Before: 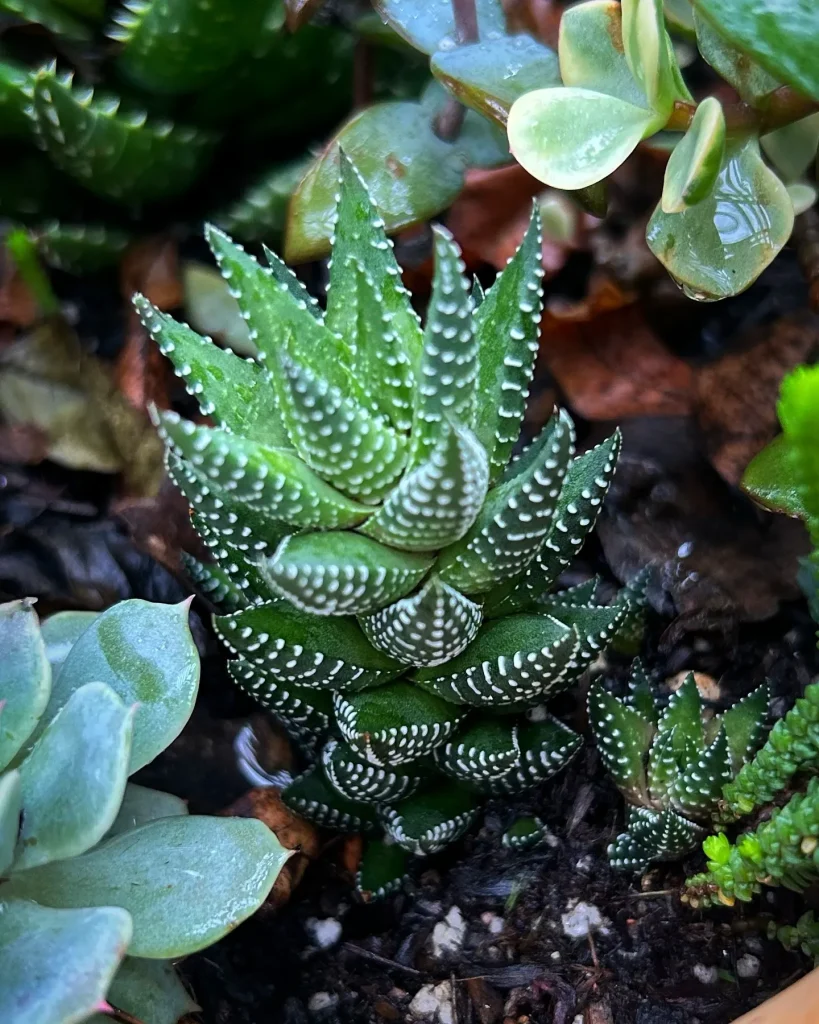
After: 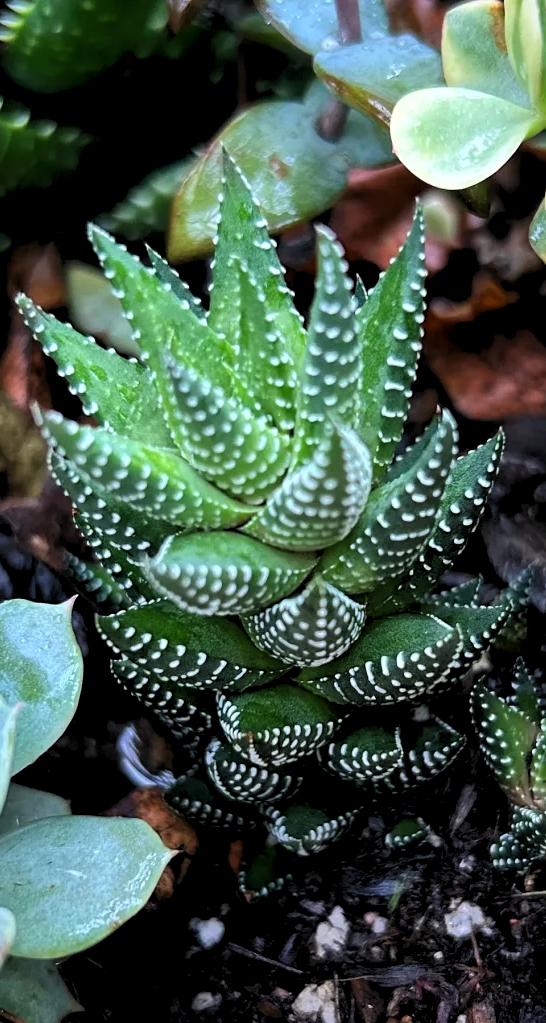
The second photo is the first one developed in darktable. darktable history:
crop and rotate: left 14.343%, right 18.96%
levels: levels [0.073, 0.497, 0.972]
